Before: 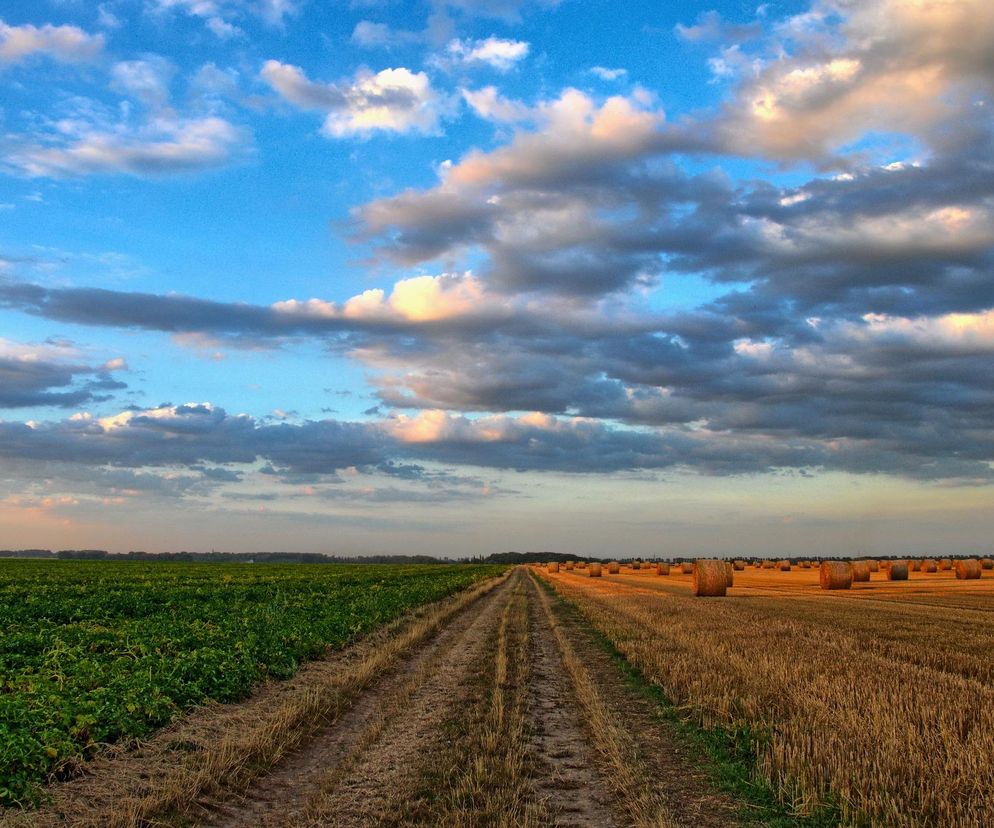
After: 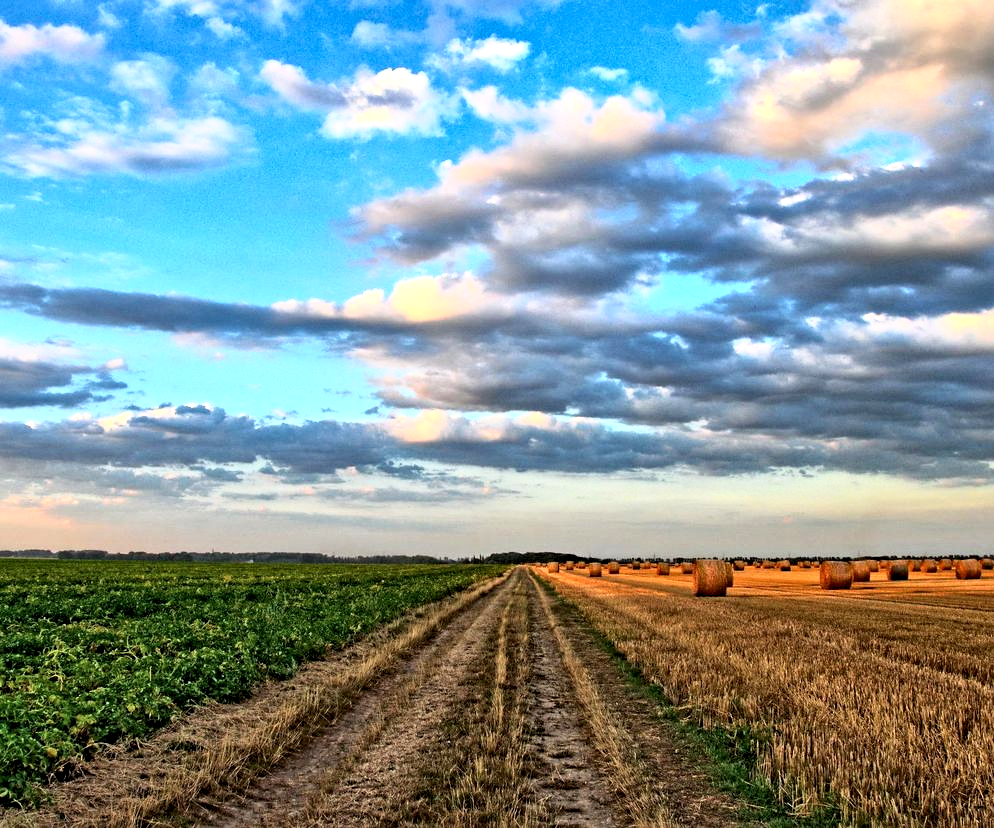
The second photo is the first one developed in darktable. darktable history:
sharpen: amount 0.2
contrast equalizer: y [[0.511, 0.558, 0.631, 0.632, 0.559, 0.512], [0.5 ×6], [0.5 ×6], [0 ×6], [0 ×6]]
base curve: curves: ch0 [(0, 0) (0.557, 0.834) (1, 1)]
